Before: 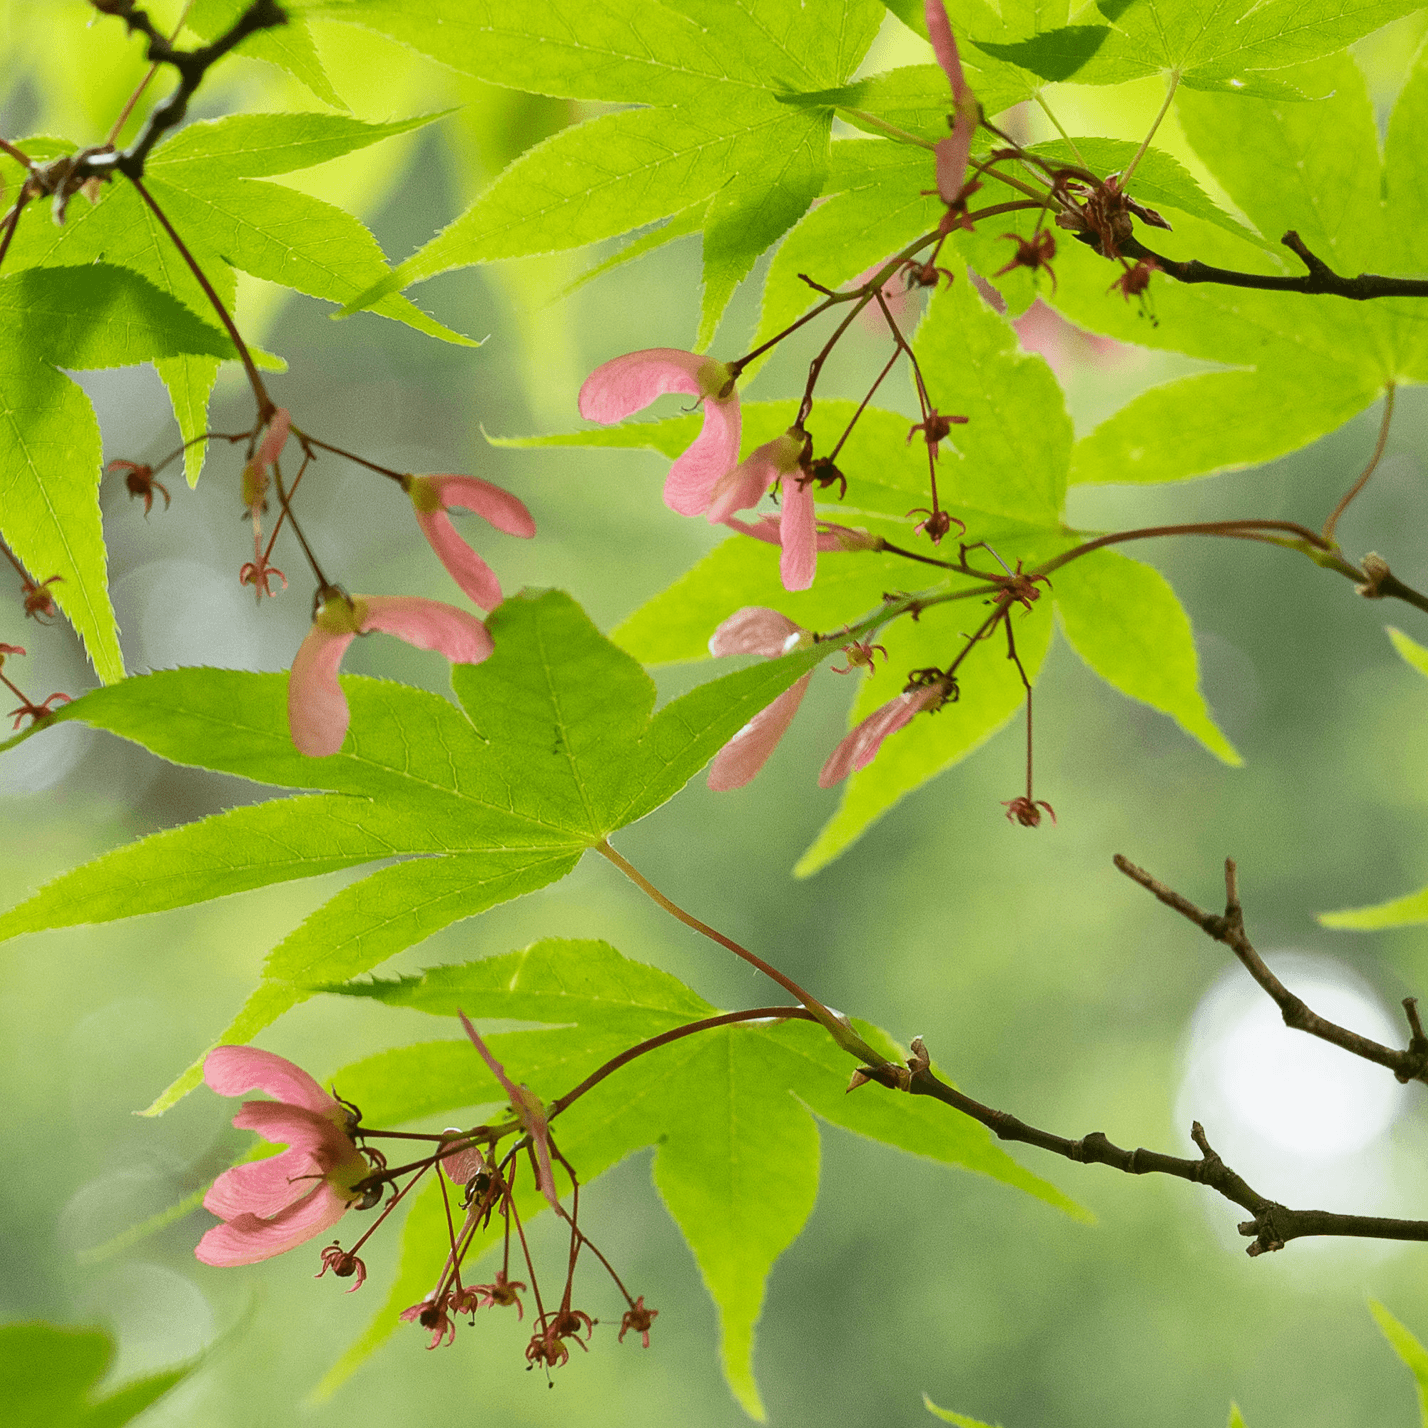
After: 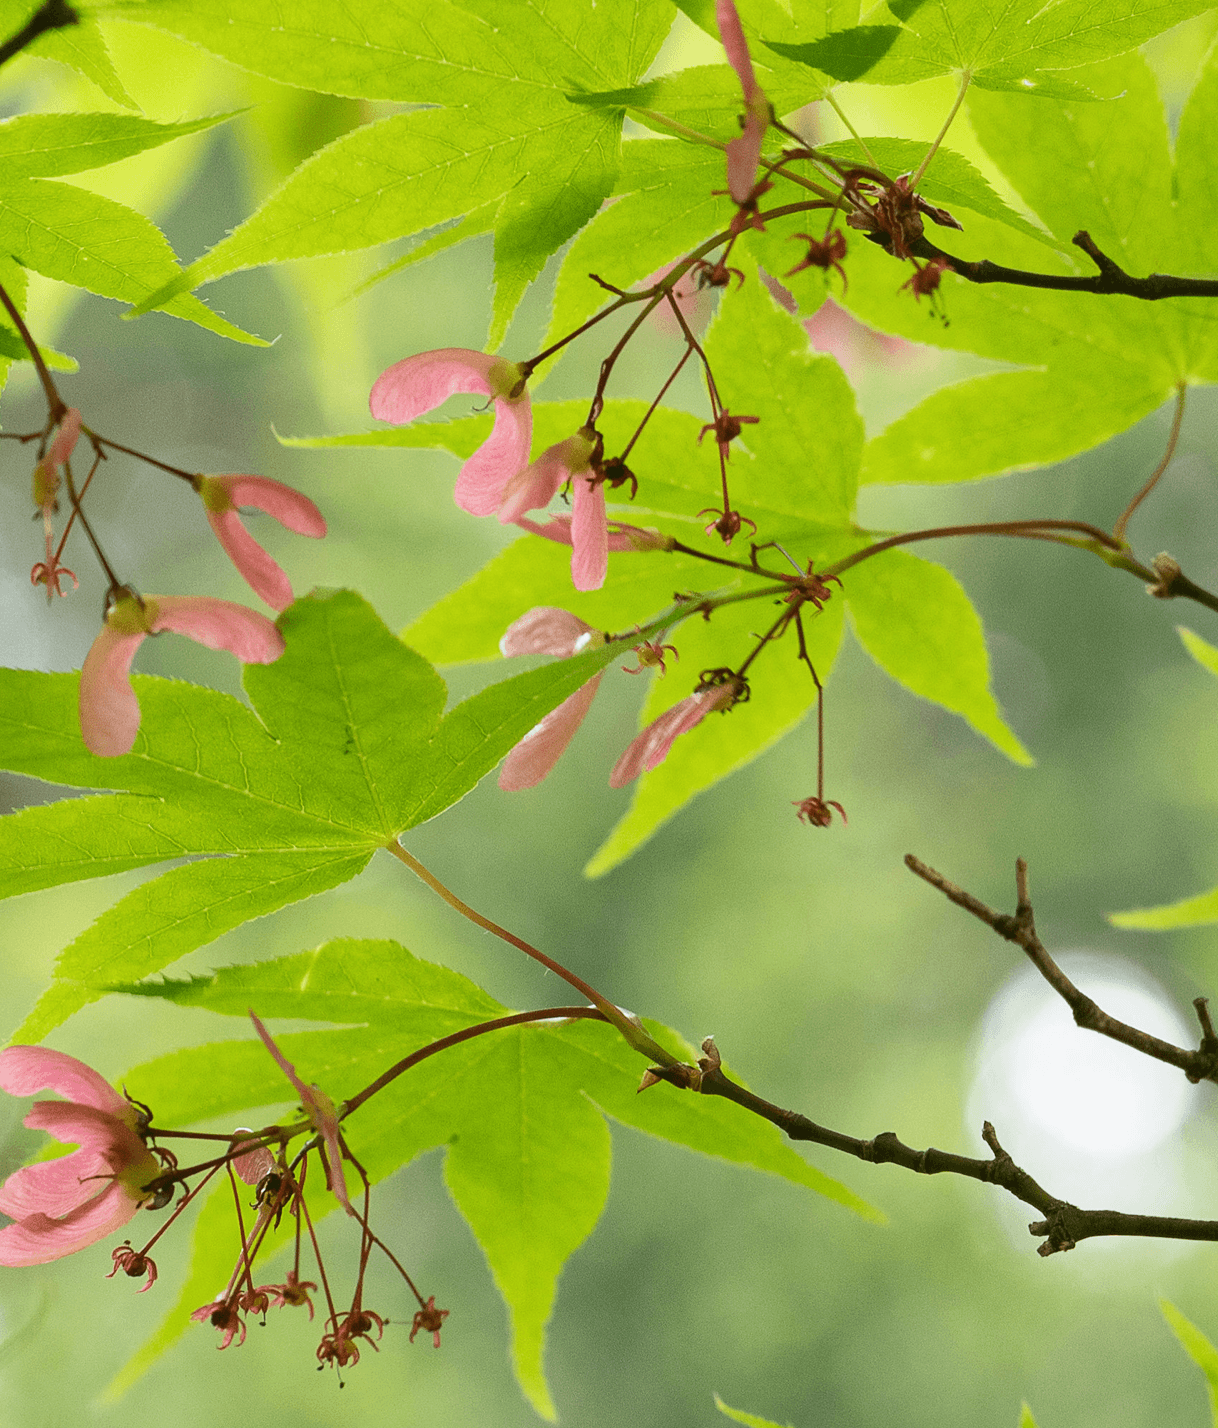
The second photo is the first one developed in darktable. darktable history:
crop and rotate: left 14.644%
base curve: curves: ch0 [(0, 0) (0.283, 0.295) (1, 1)], preserve colors none
